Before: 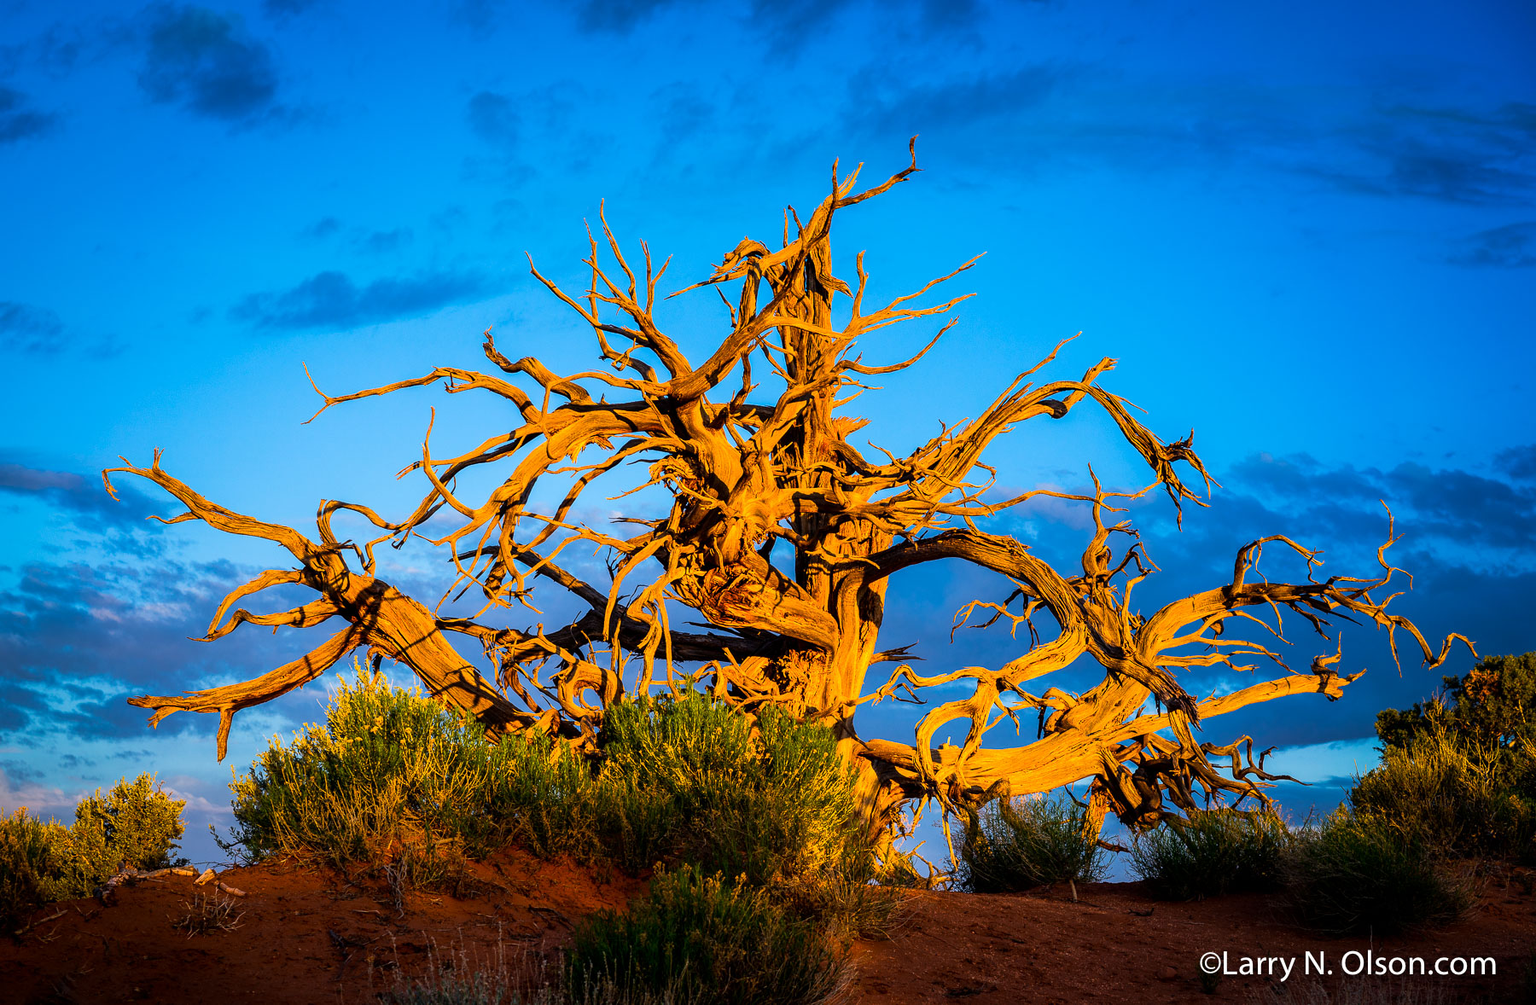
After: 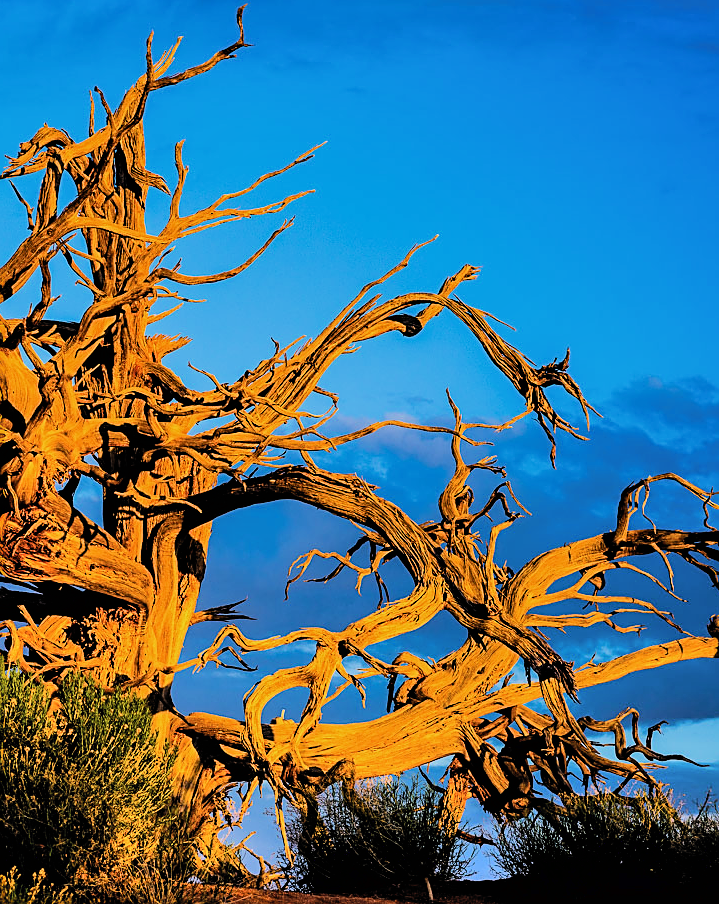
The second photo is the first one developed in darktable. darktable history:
filmic rgb: black relative exposure -5.09 EV, white relative exposure 3.96 EV, hardness 2.87, contrast 1.3, highlights saturation mix -11.36%, color science v6 (2022)
sharpen: on, module defaults
shadows and highlights: soften with gaussian
crop: left 46.084%, top 13.112%, right 13.938%, bottom 10.121%
exposure: exposure -0.04 EV, compensate highlight preservation false
